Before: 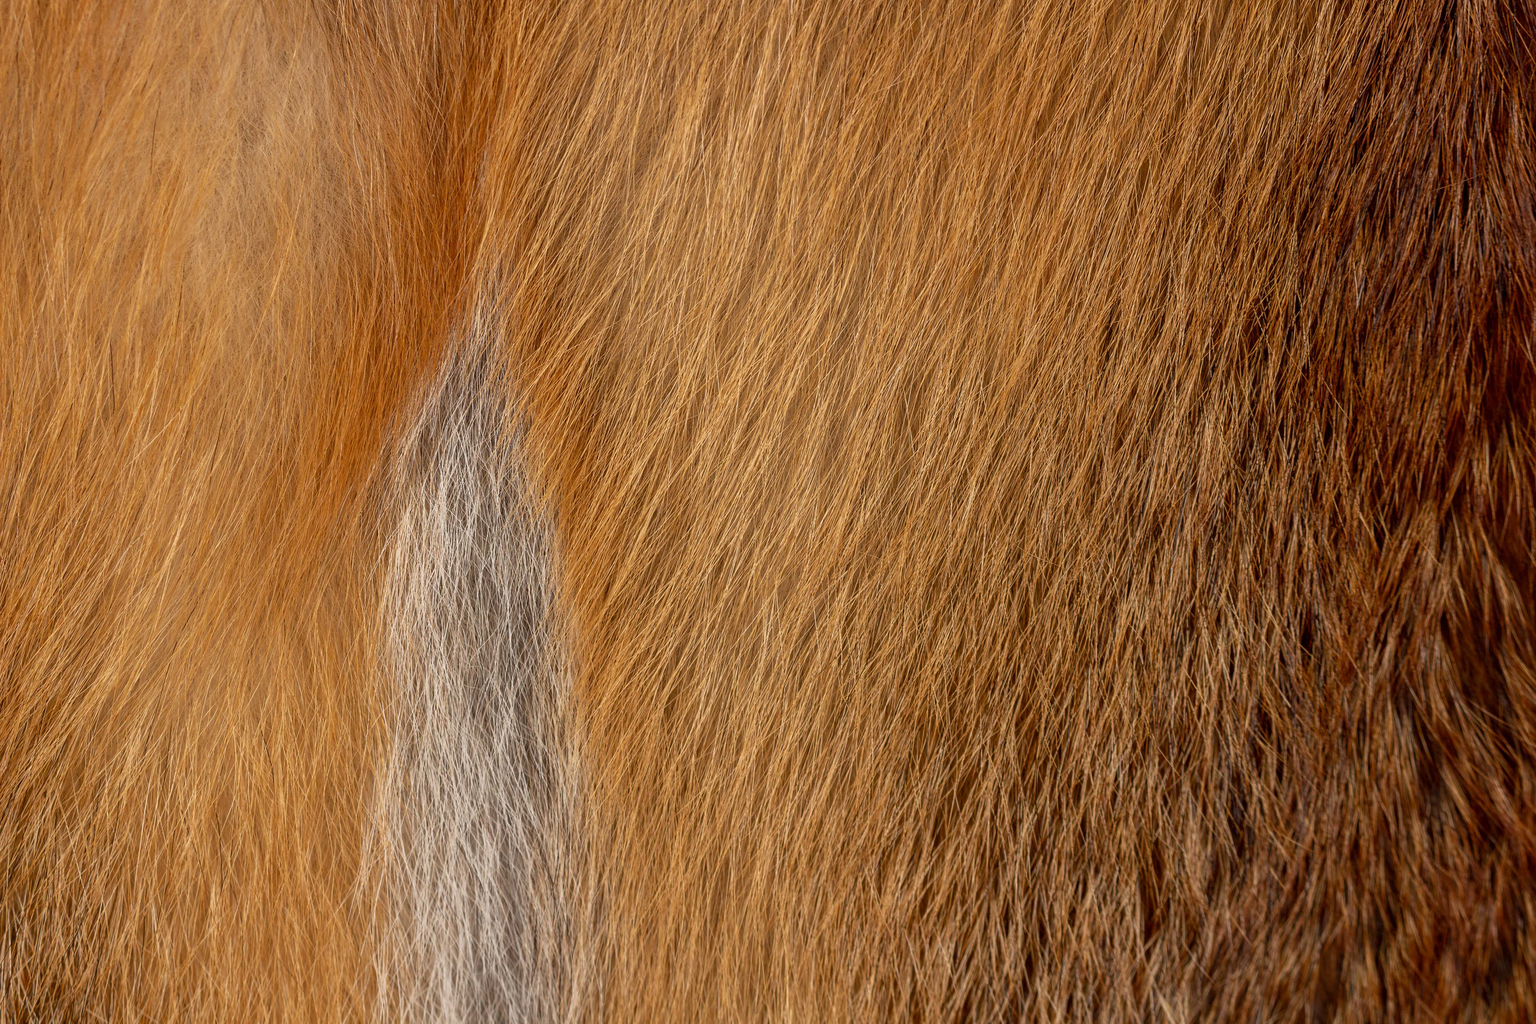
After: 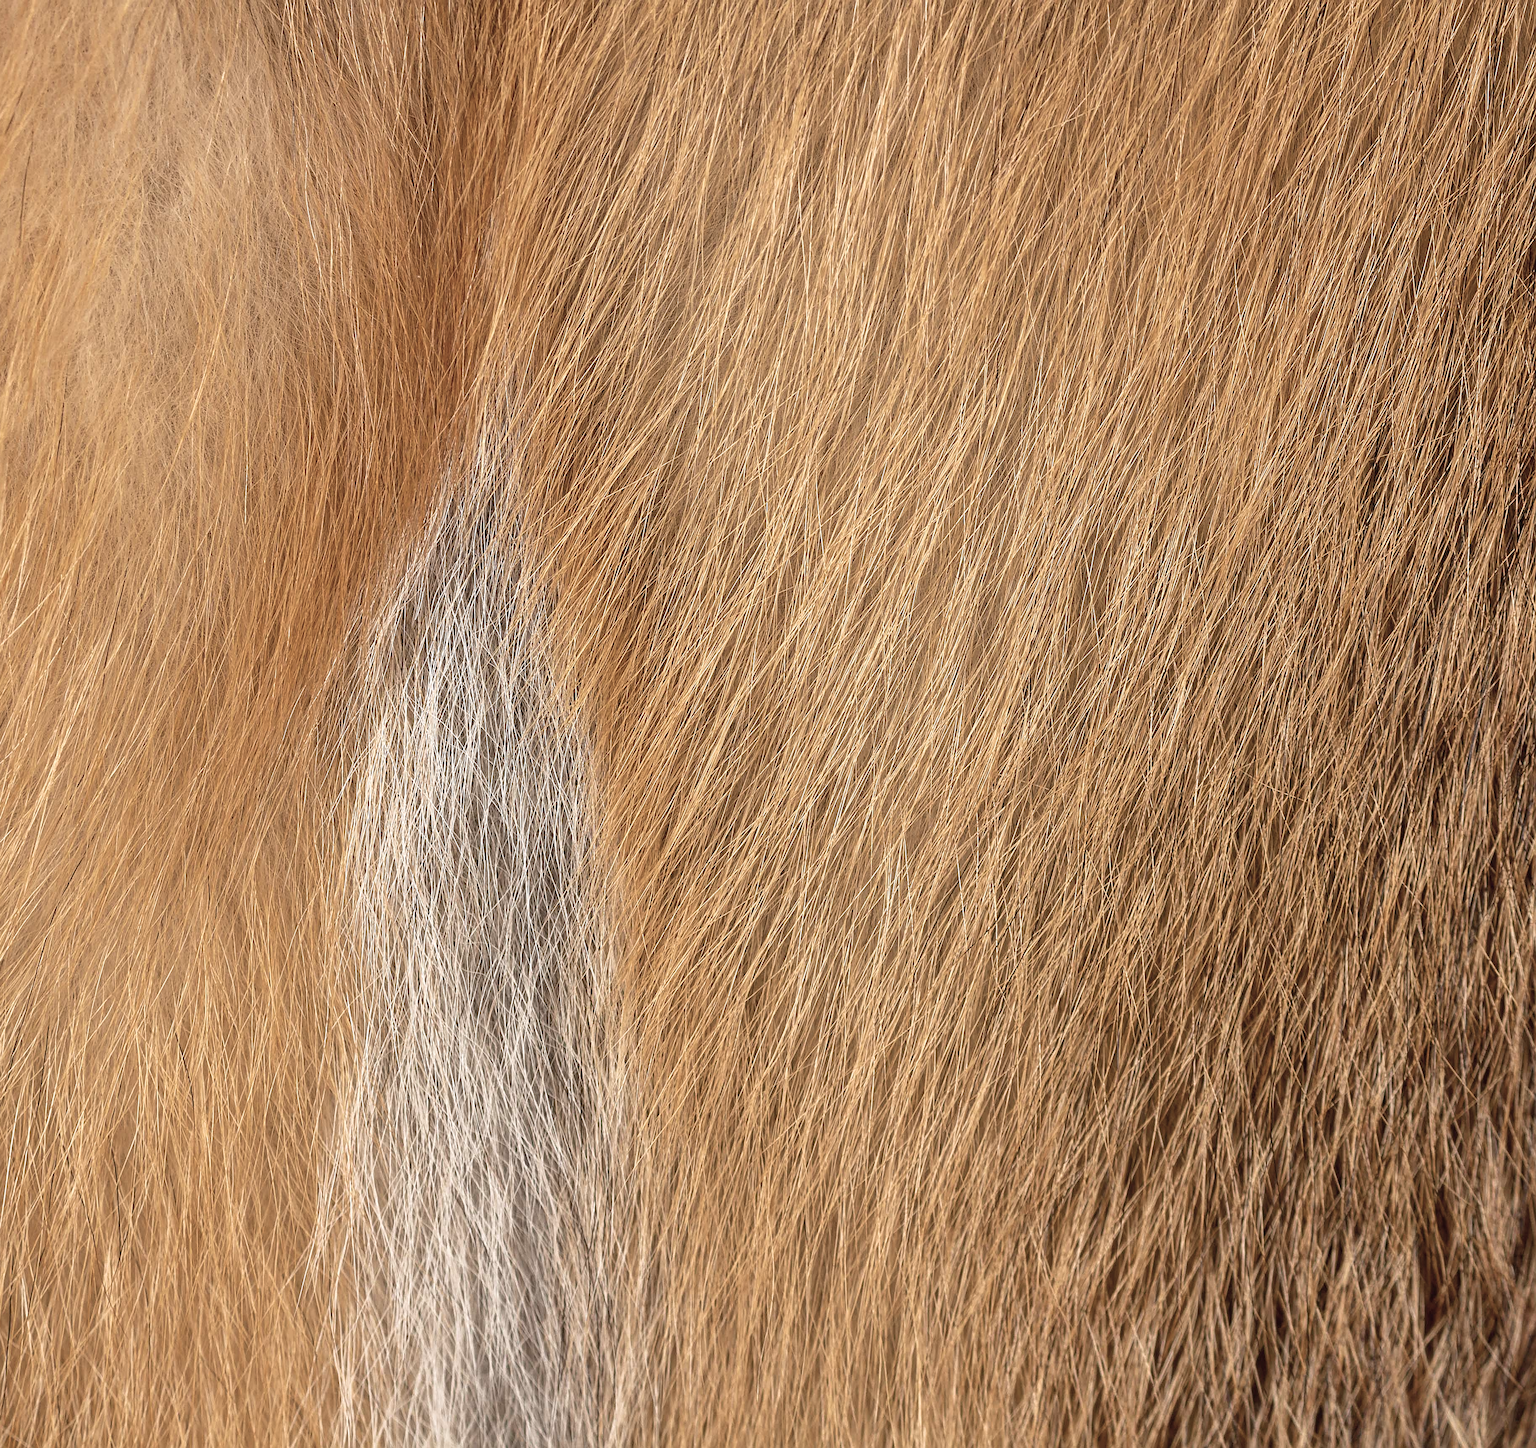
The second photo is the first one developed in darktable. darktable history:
exposure: black level correction 0, exposure 0.499 EV, compensate highlight preservation false
velvia: on, module defaults
sharpen: on, module defaults
contrast brightness saturation: contrast -0.041, saturation -0.403
crop and rotate: left 8.936%, right 20.335%
